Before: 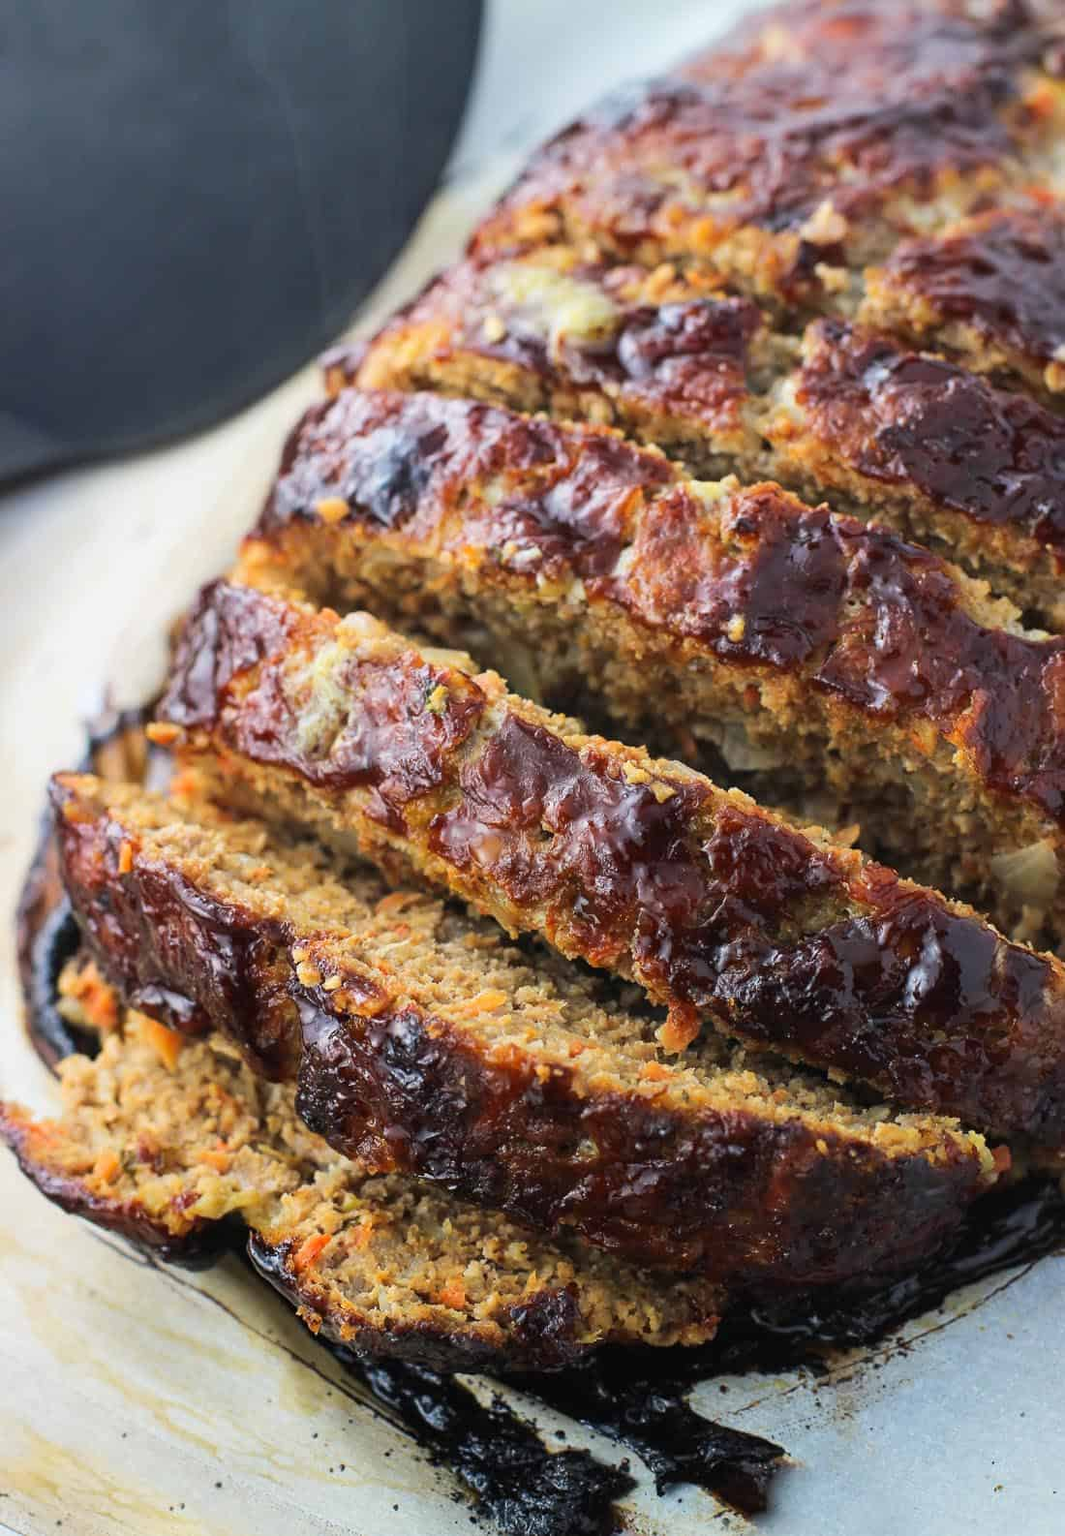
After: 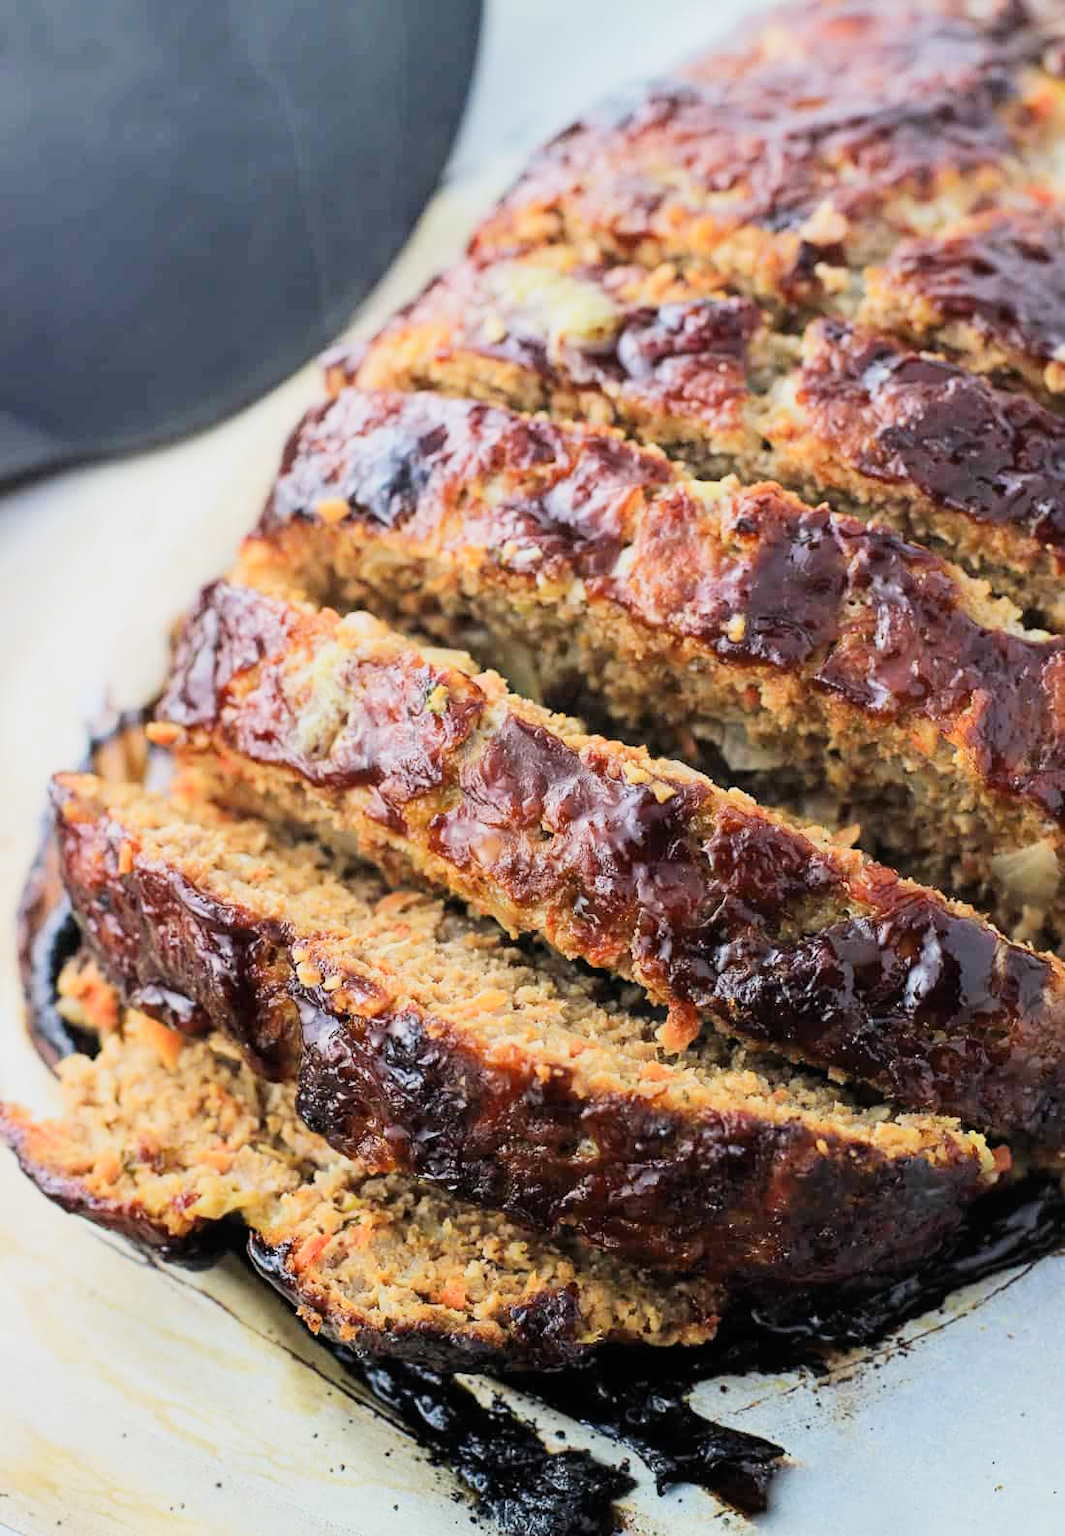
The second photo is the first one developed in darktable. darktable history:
filmic rgb: black relative exposure -7.65 EV, white relative exposure 4.56 EV, hardness 3.61
contrast brightness saturation: contrast 0.105, brightness 0.017, saturation 0.016
exposure: exposure 0.806 EV, compensate exposure bias true, compensate highlight preservation false
